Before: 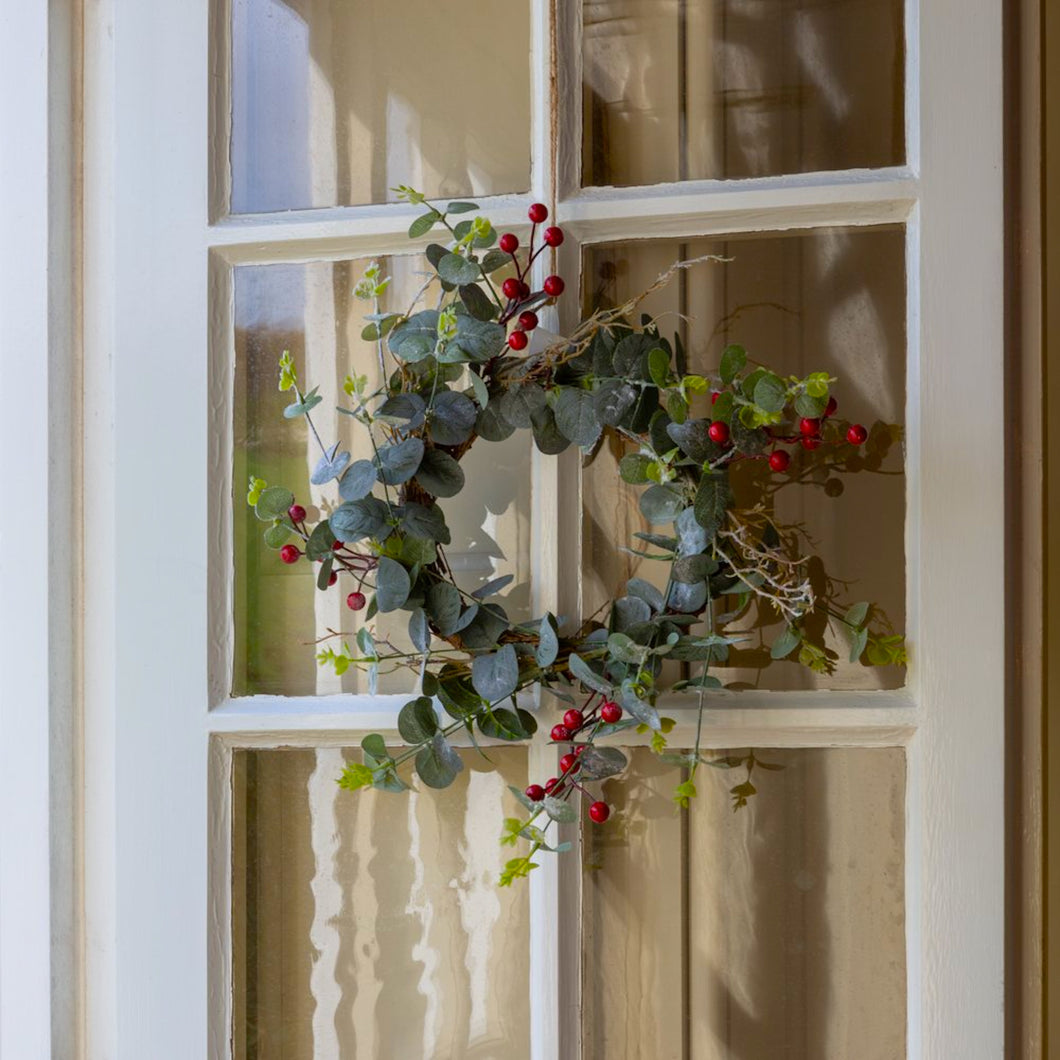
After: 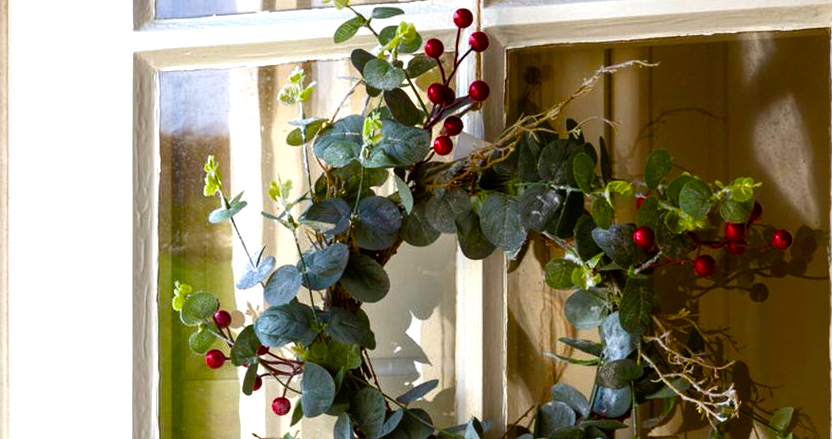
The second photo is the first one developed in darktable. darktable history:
tone equalizer: -8 EV -0.456 EV, -7 EV -0.398 EV, -6 EV -0.294 EV, -5 EV -0.256 EV, -3 EV 0.197 EV, -2 EV 0.335 EV, -1 EV 0.397 EV, +0 EV 0.429 EV, edges refinement/feathering 500, mask exposure compensation -1.57 EV, preserve details no
crop: left 7.087%, top 18.431%, right 14.367%, bottom 40.103%
color balance rgb: shadows lift › chroma 0.646%, shadows lift › hue 110.66°, linear chroma grading › shadows 31.384%, linear chroma grading › global chroma -1.988%, linear chroma grading › mid-tones 3.624%, perceptual saturation grading › global saturation 25.79%, perceptual saturation grading › highlights -50.077%, perceptual saturation grading › shadows 30.069%, perceptual brilliance grading › global brilliance -4.335%, perceptual brilliance grading › highlights 24.342%, perceptual brilliance grading › mid-tones 7.413%, perceptual brilliance grading › shadows -4.56%, global vibrance 9.937%
